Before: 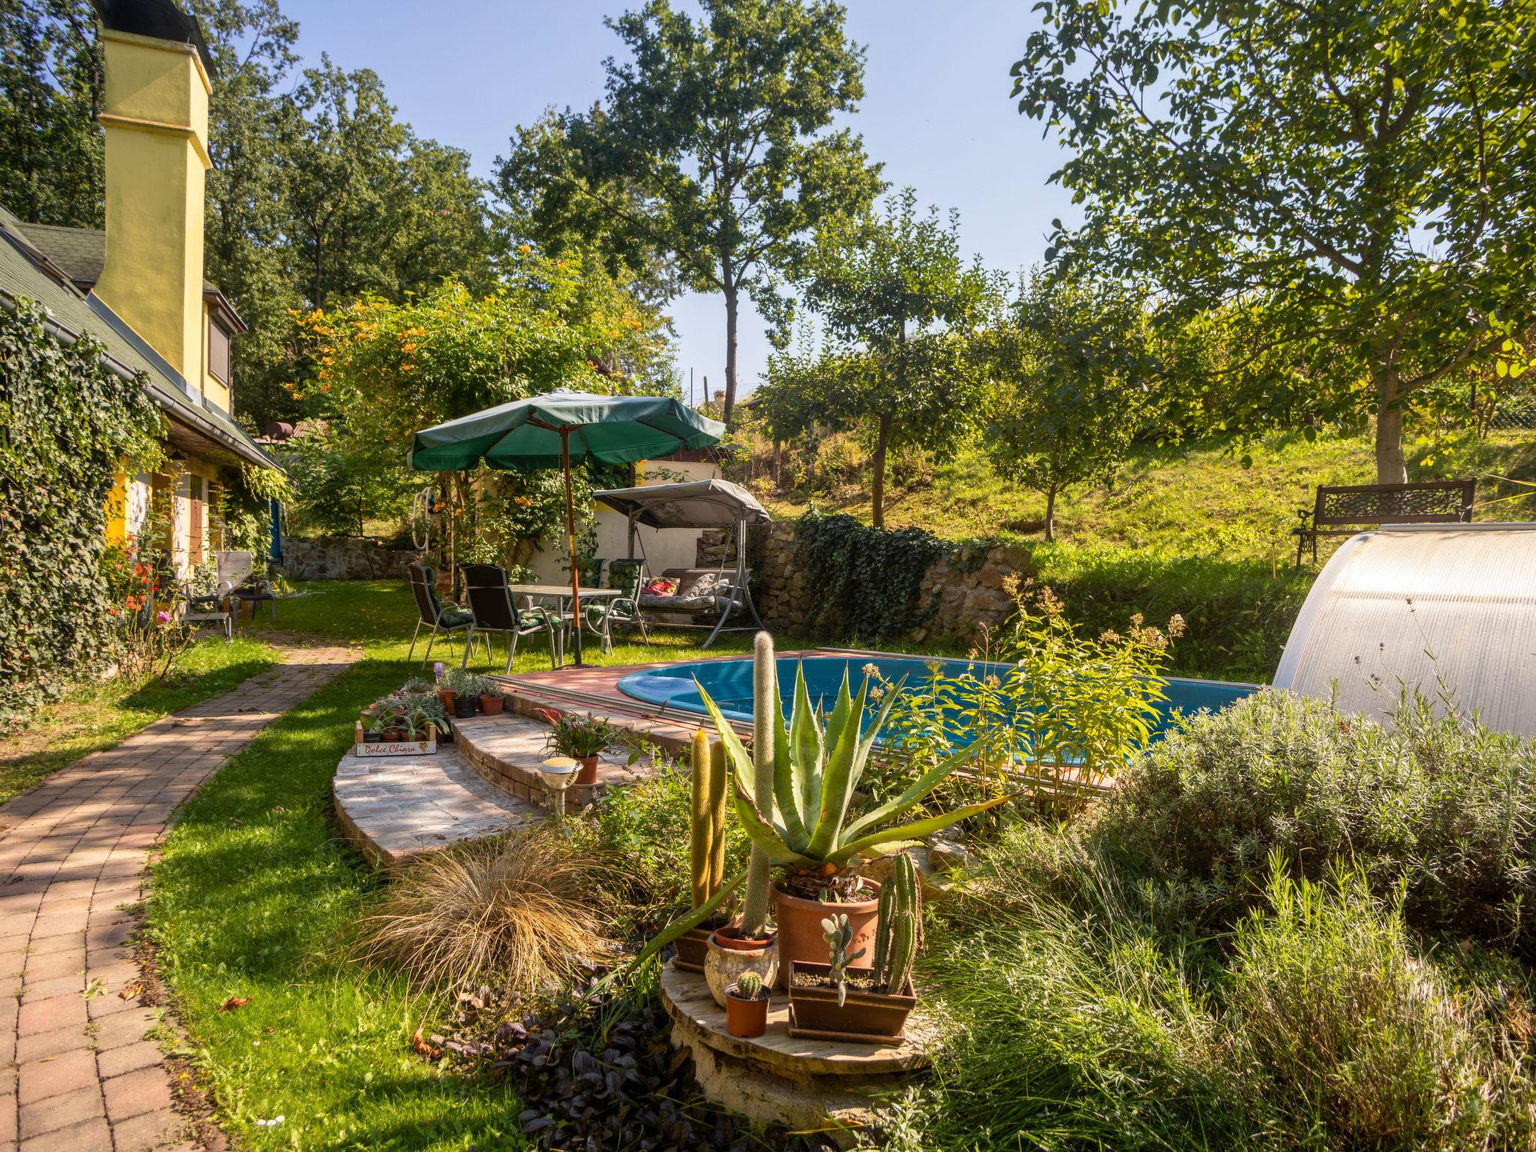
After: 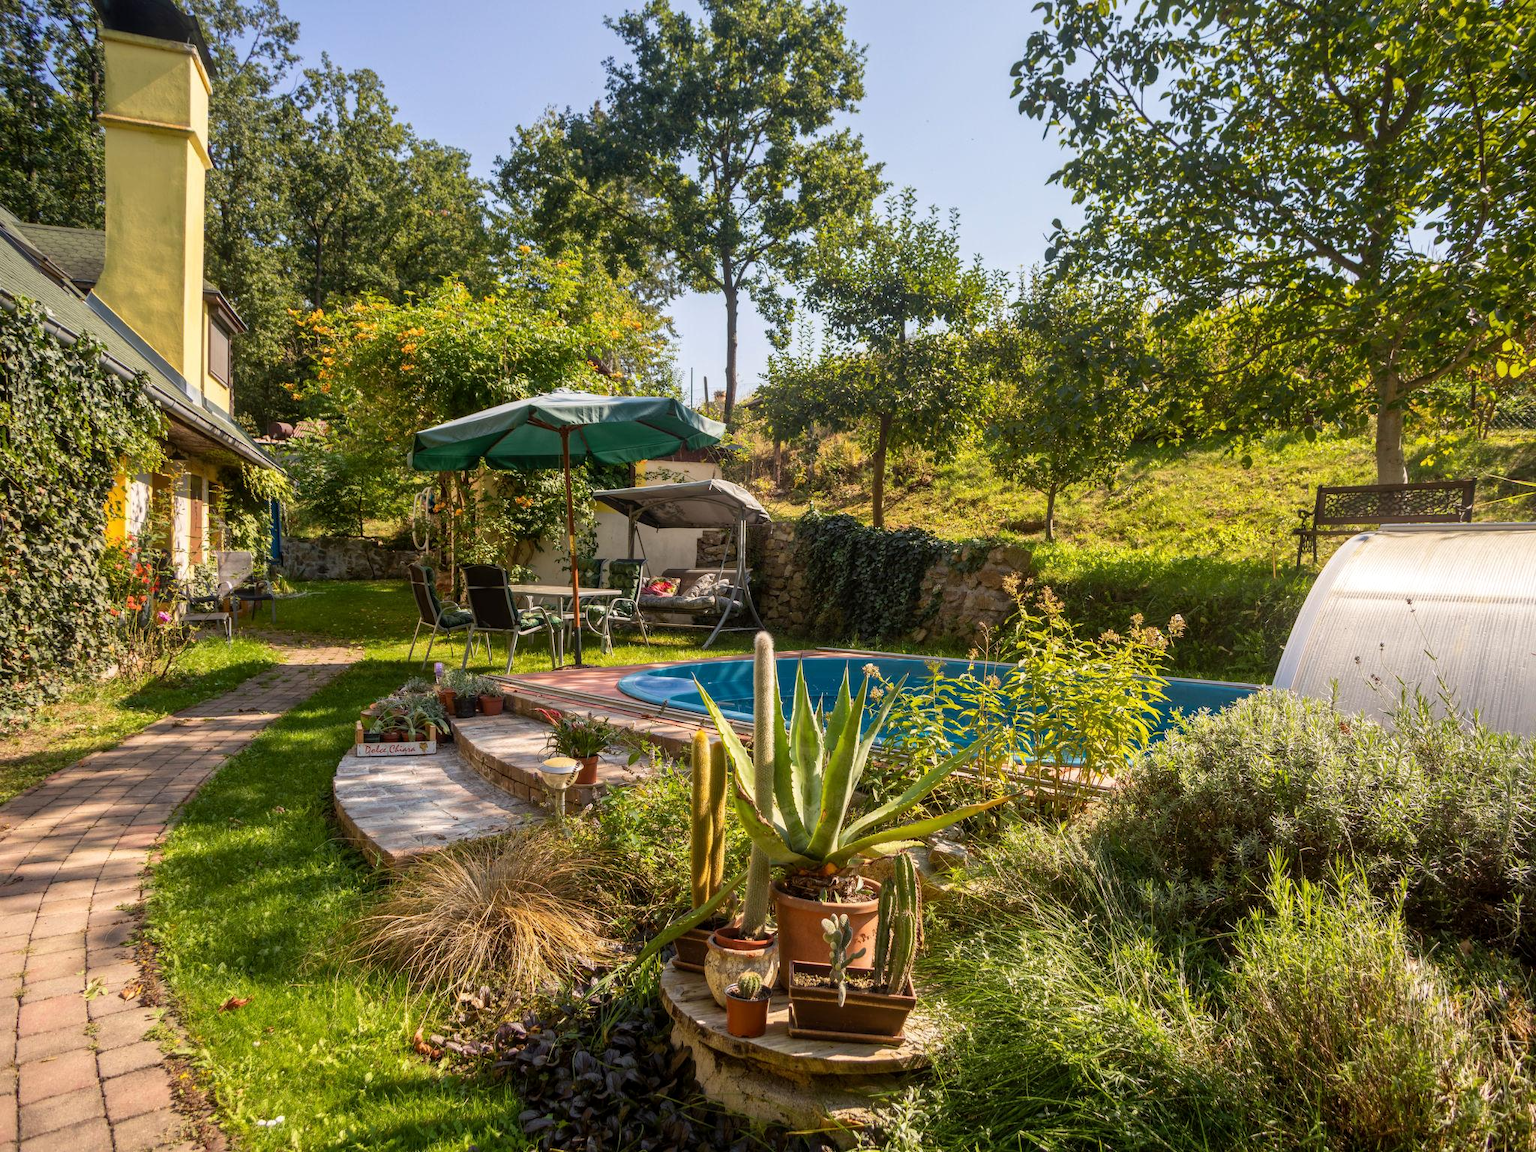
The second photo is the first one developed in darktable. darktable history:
local contrast: mode bilateral grid, contrast 10, coarseness 24, detail 115%, midtone range 0.2
